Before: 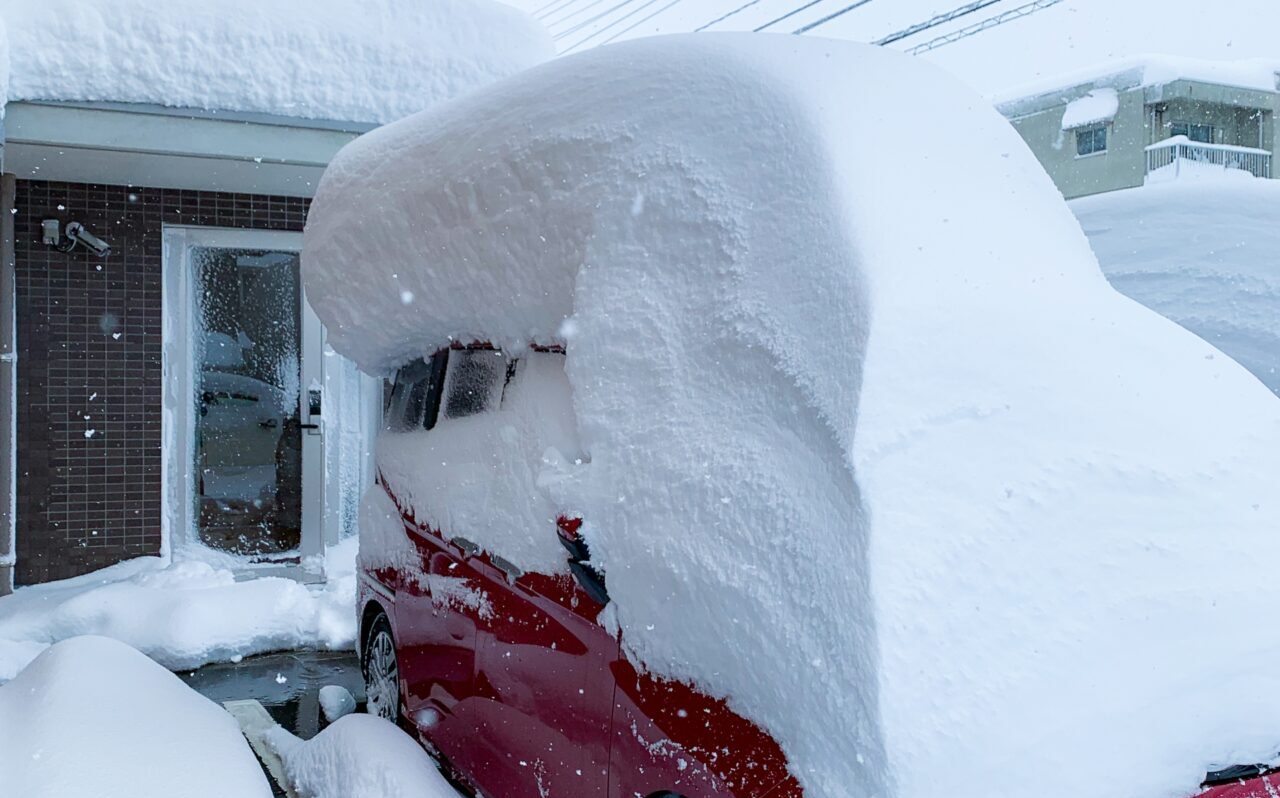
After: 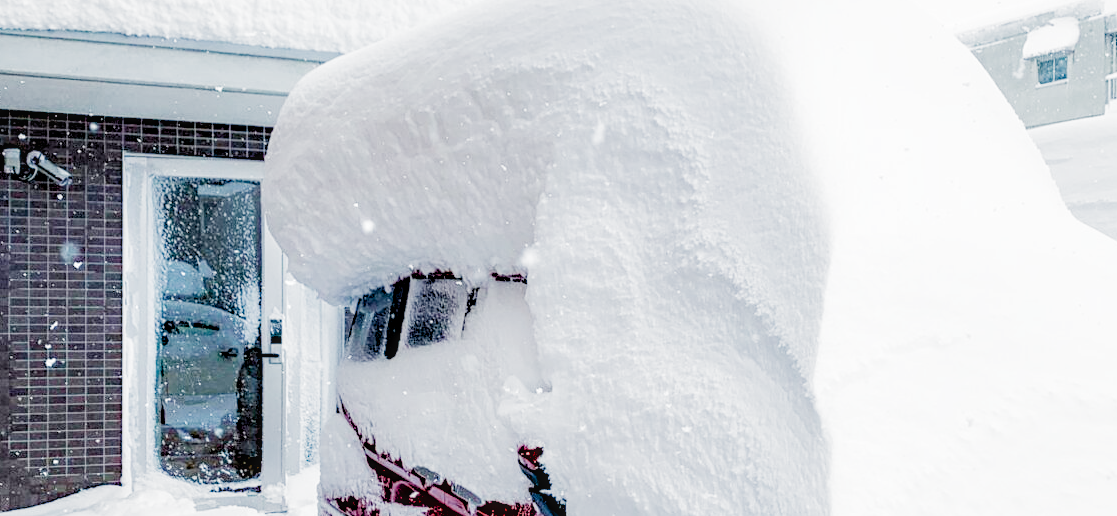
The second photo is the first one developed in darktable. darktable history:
crop: left 3.062%, top 8.928%, right 9.619%, bottom 26.337%
exposure: black level correction 0.005, exposure 2.064 EV, compensate highlight preservation false
local contrast: detail 130%
filmic rgb: black relative exposure -7.65 EV, white relative exposure 4.56 EV, hardness 3.61, preserve chrominance no, color science v5 (2021), iterations of high-quality reconstruction 0, contrast in shadows safe, contrast in highlights safe
haze removal: compatibility mode true, adaptive false
